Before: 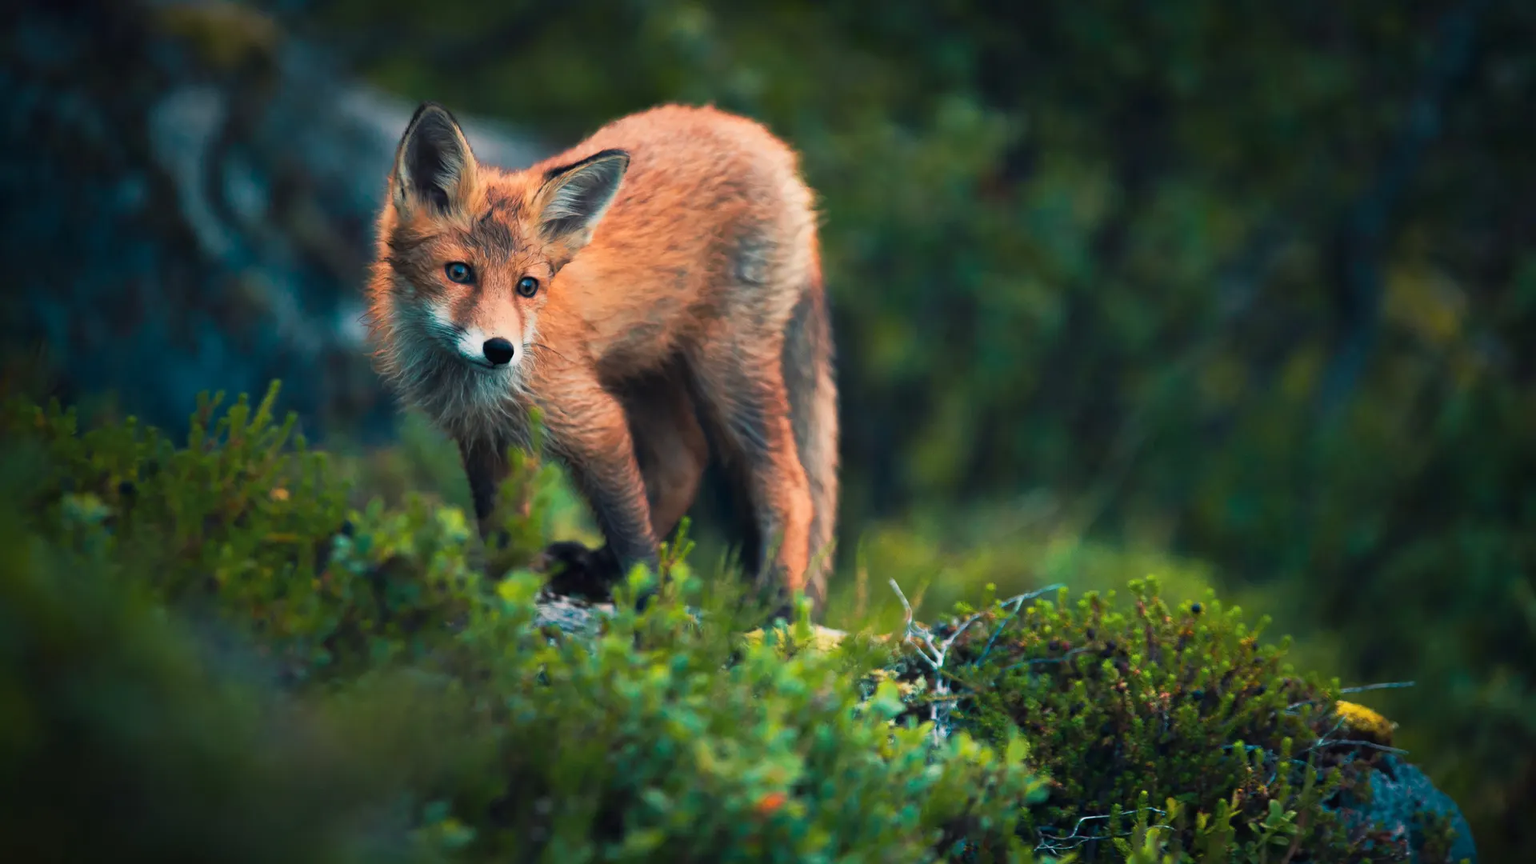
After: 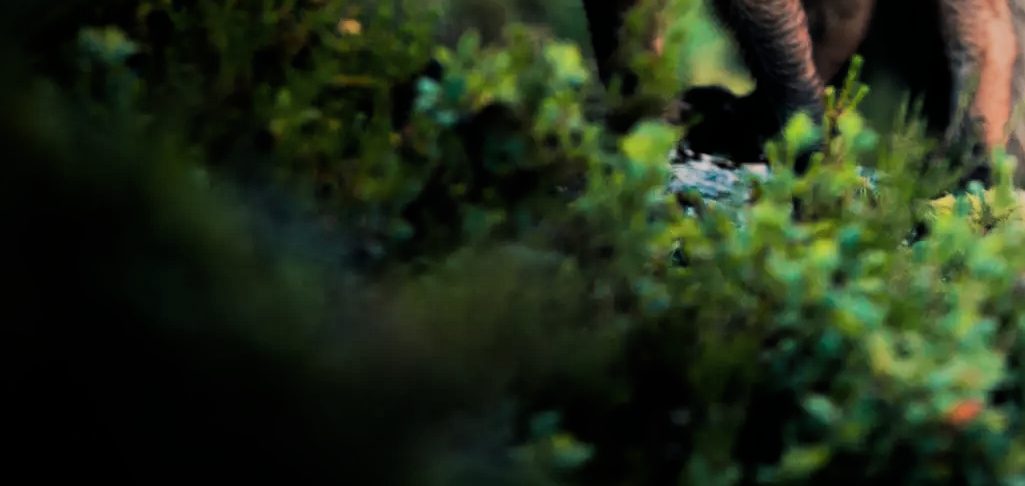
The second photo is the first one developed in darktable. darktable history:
crop and rotate: top 54.778%, right 46.61%, bottom 0.159%
vignetting: fall-off radius 60.92%
filmic rgb: black relative exposure -5 EV, hardness 2.88, contrast 1.5
exposure: compensate highlight preservation false
